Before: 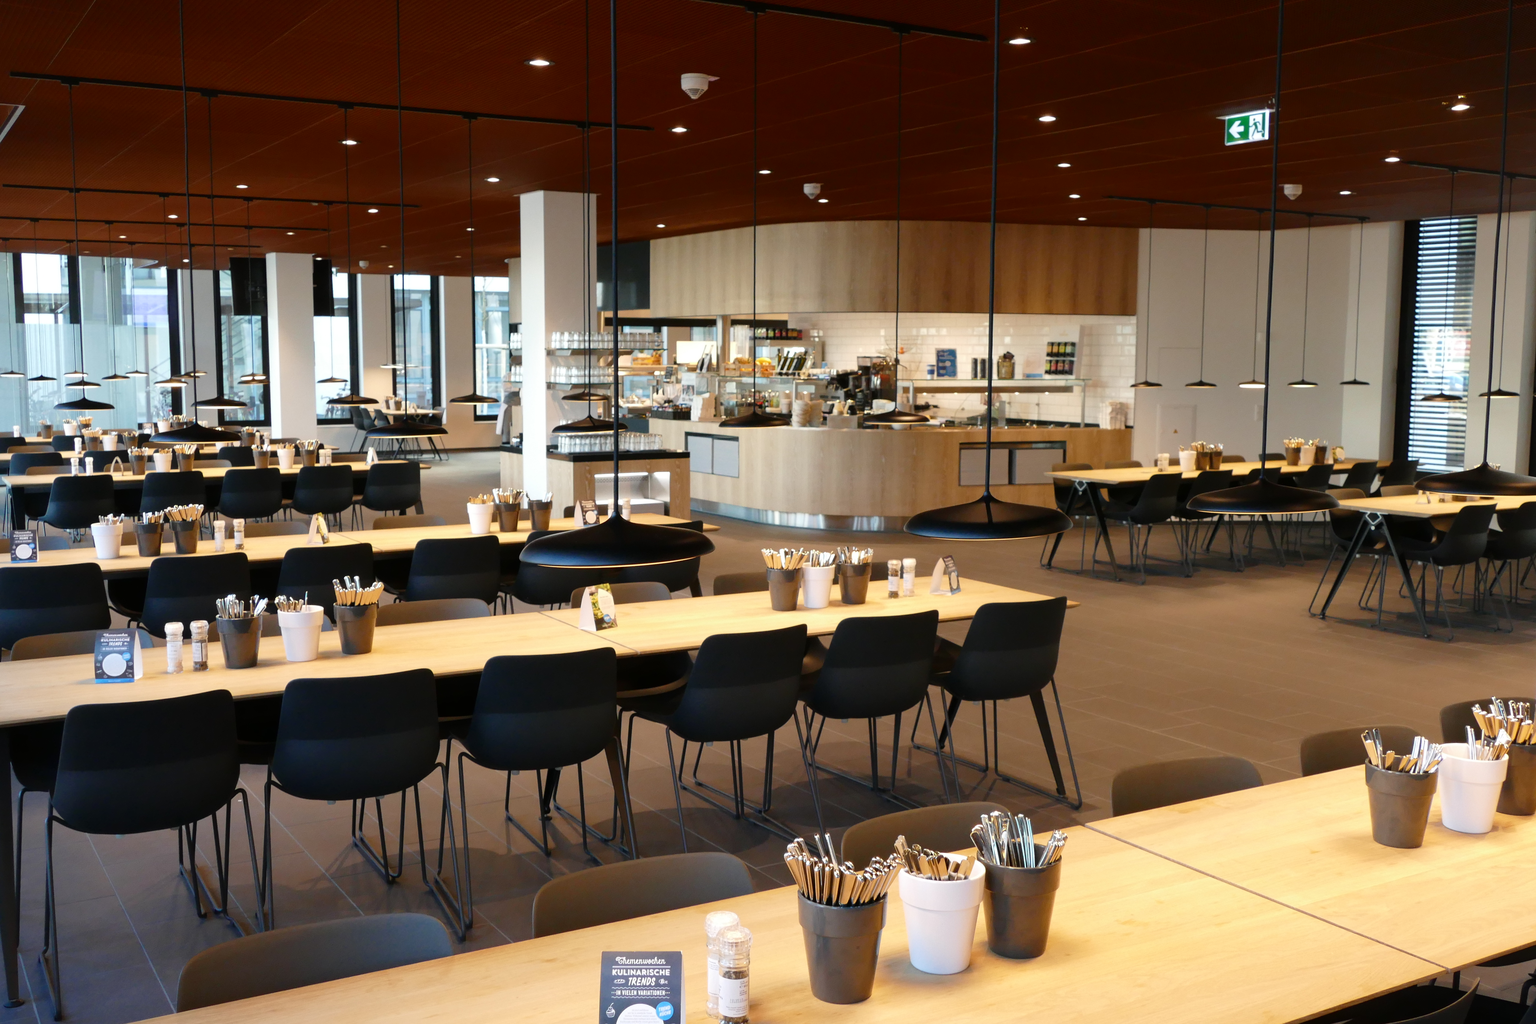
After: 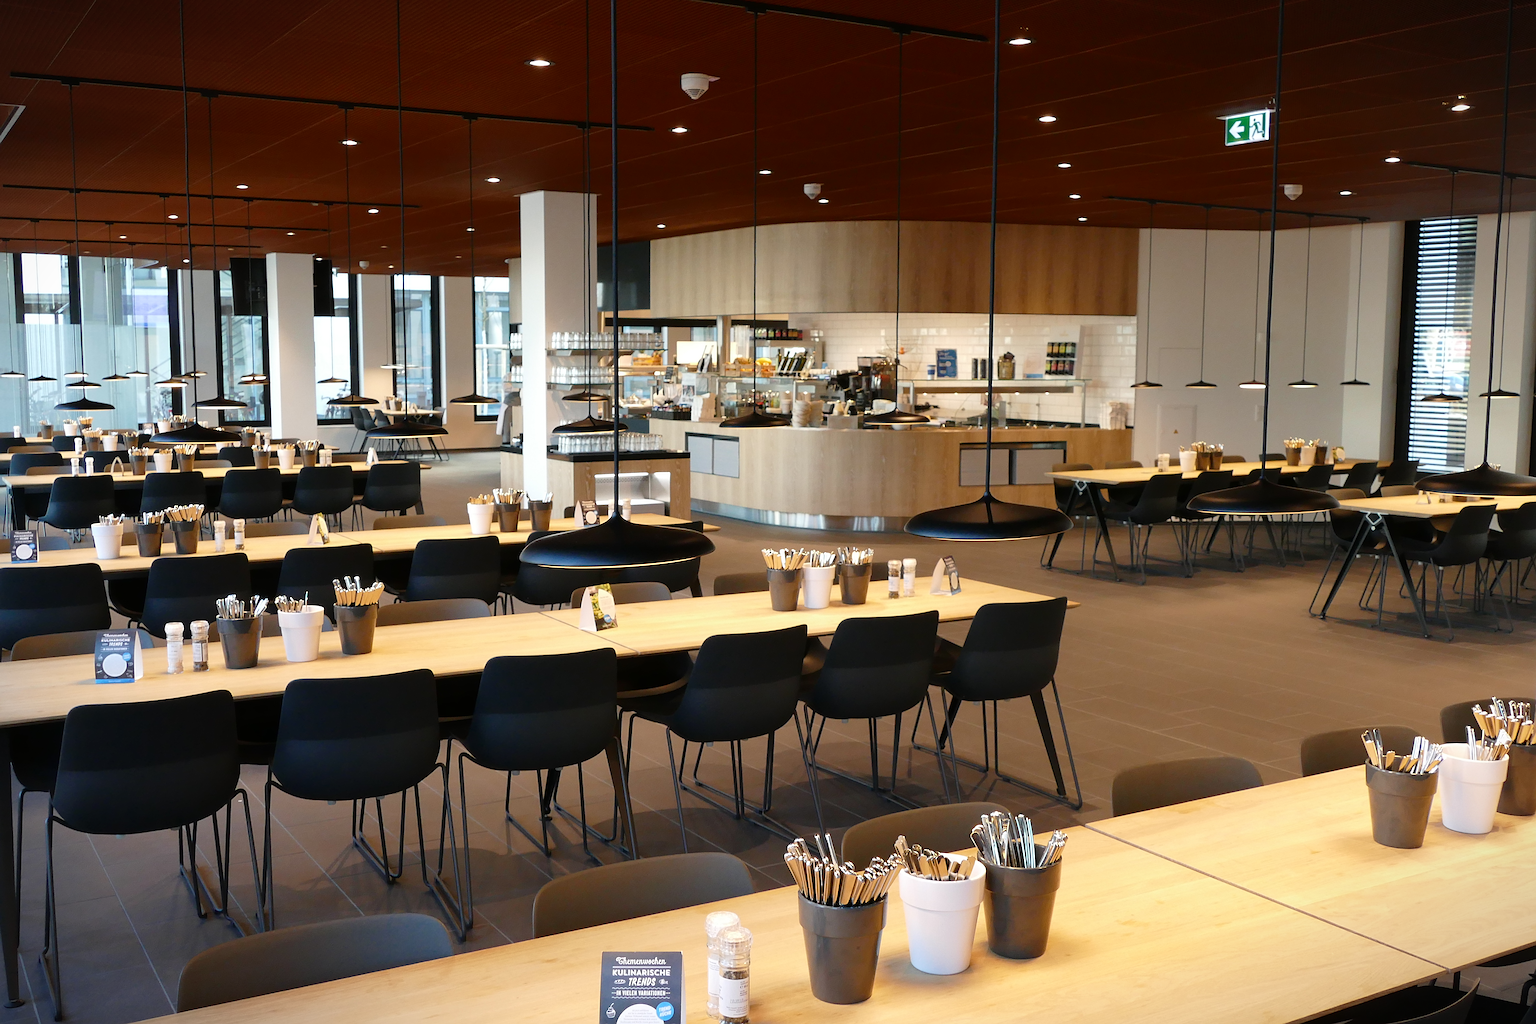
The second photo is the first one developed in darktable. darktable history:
sharpen: on, module defaults
vignetting: fall-off start 100.36%, fall-off radius 65.25%, automatic ratio true
